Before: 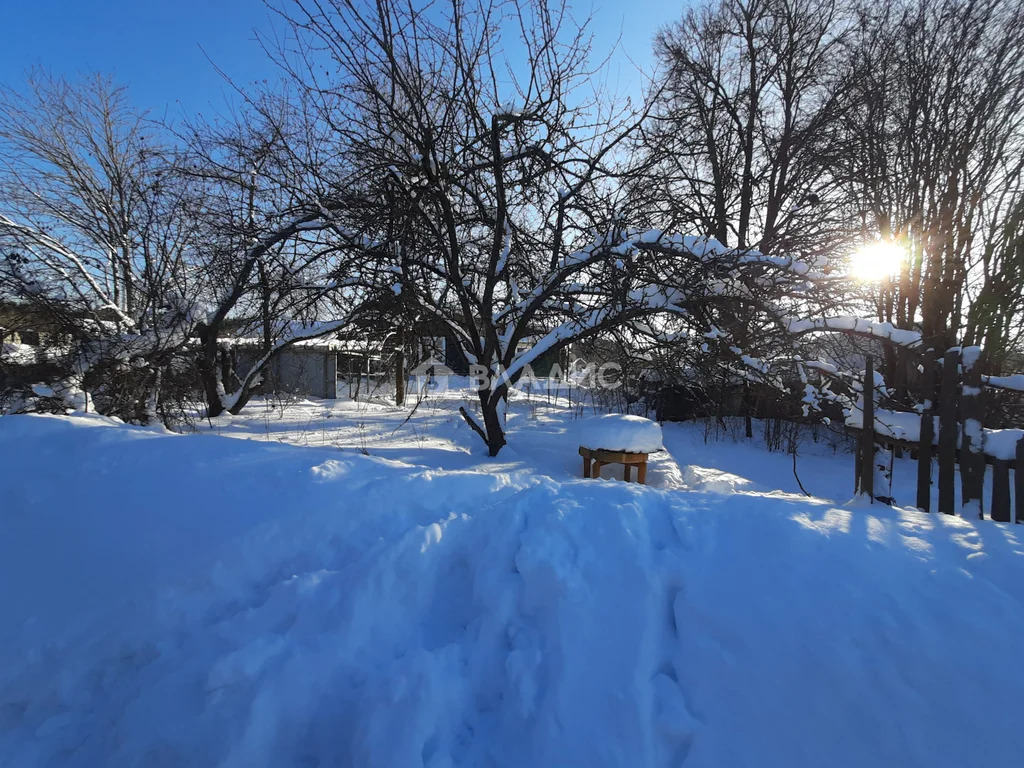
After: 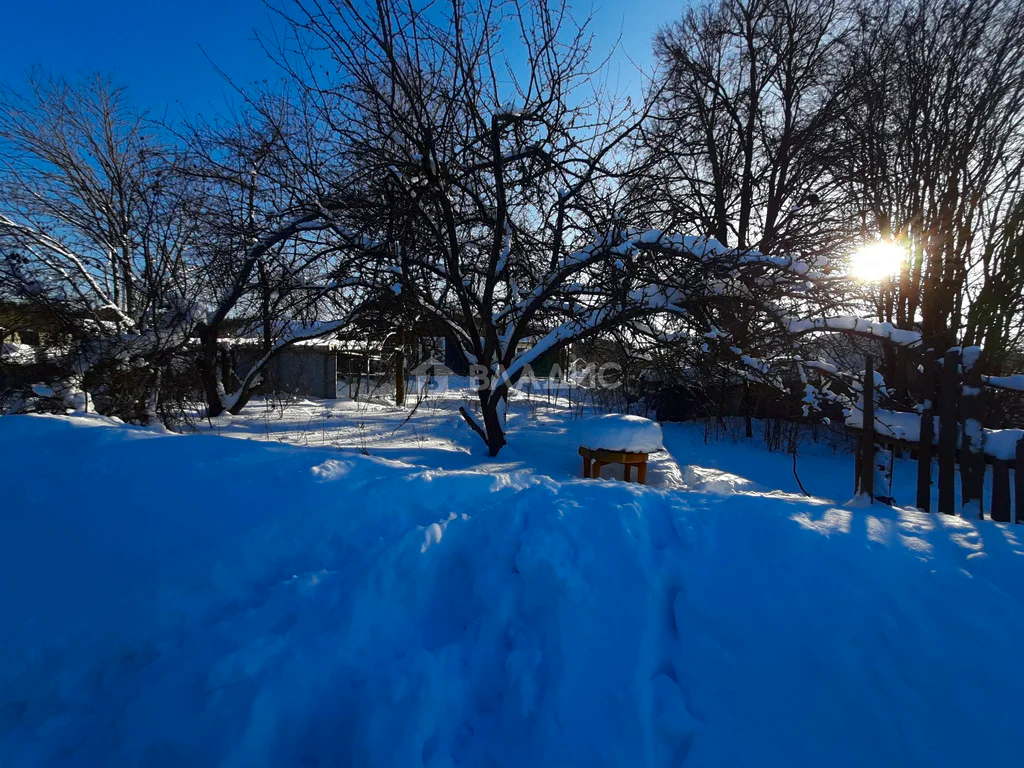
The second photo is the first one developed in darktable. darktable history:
contrast brightness saturation: brightness -0.25, saturation 0.202
